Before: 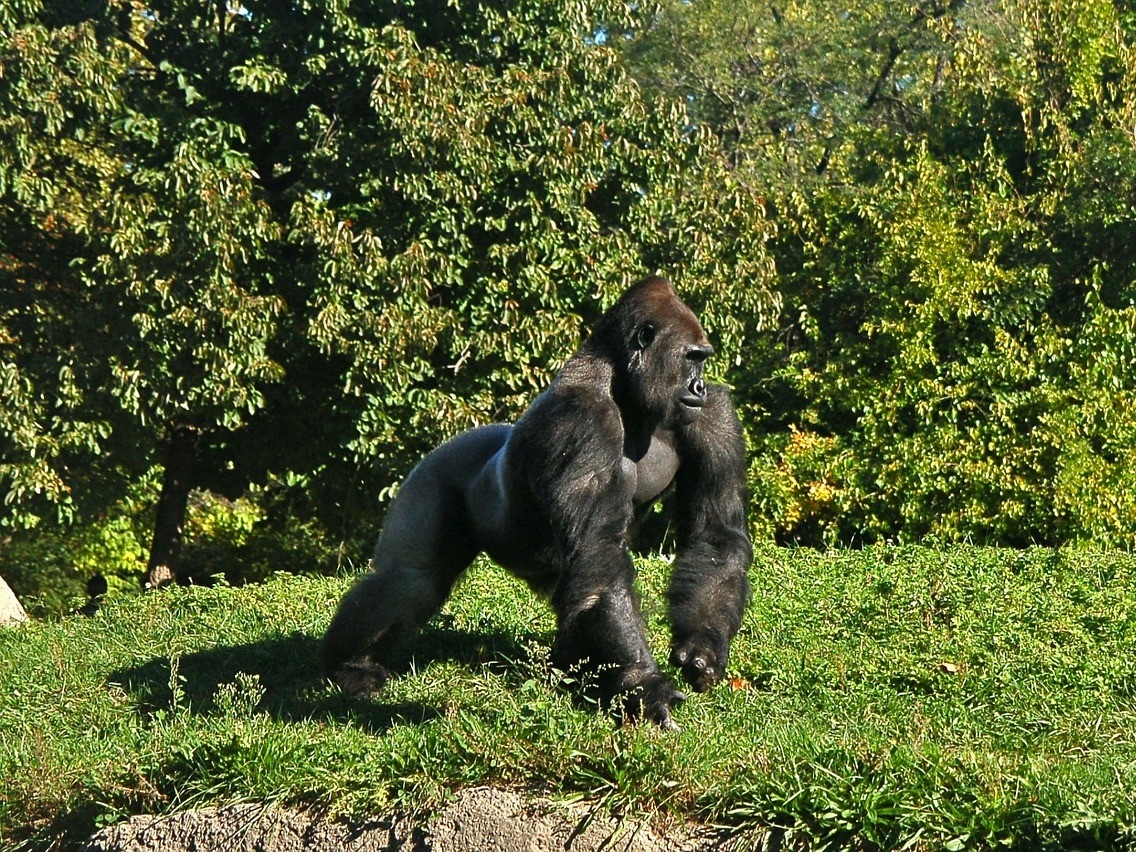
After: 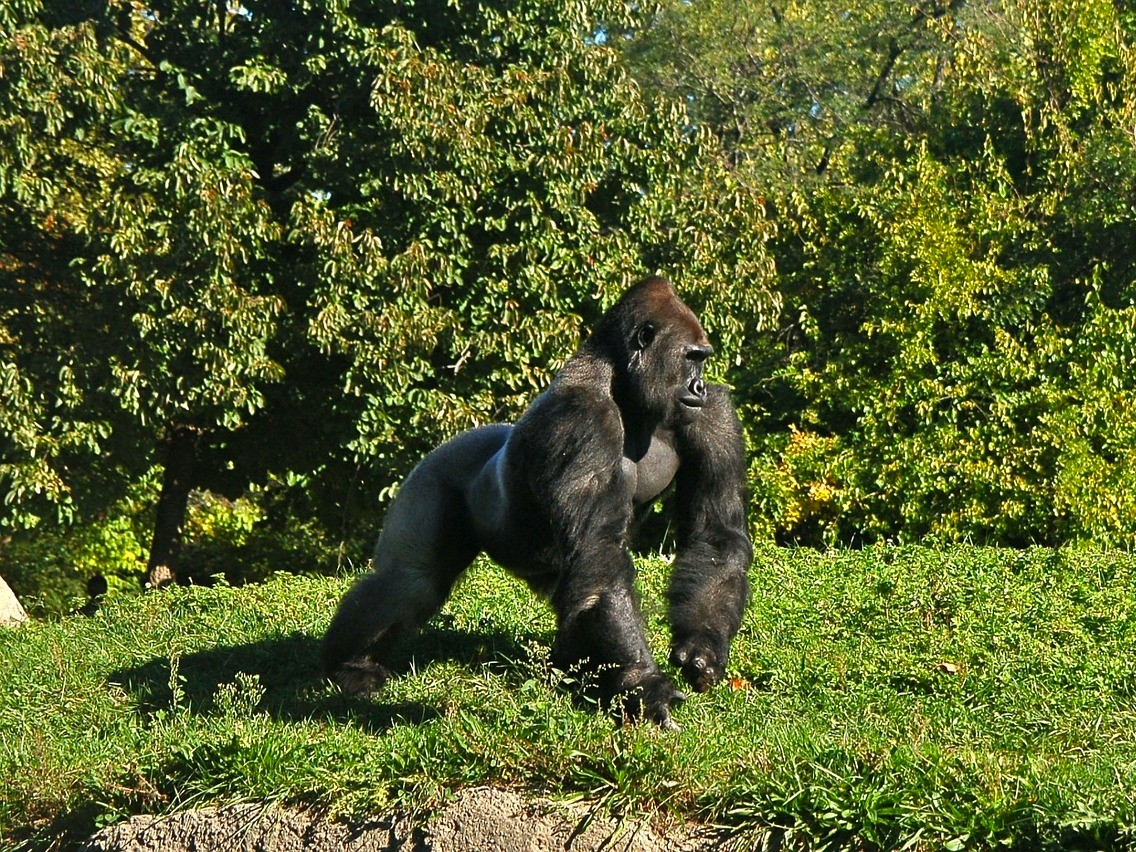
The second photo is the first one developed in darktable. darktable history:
color correction: highlights a* 0.795, highlights b* 2.88, saturation 1.06
